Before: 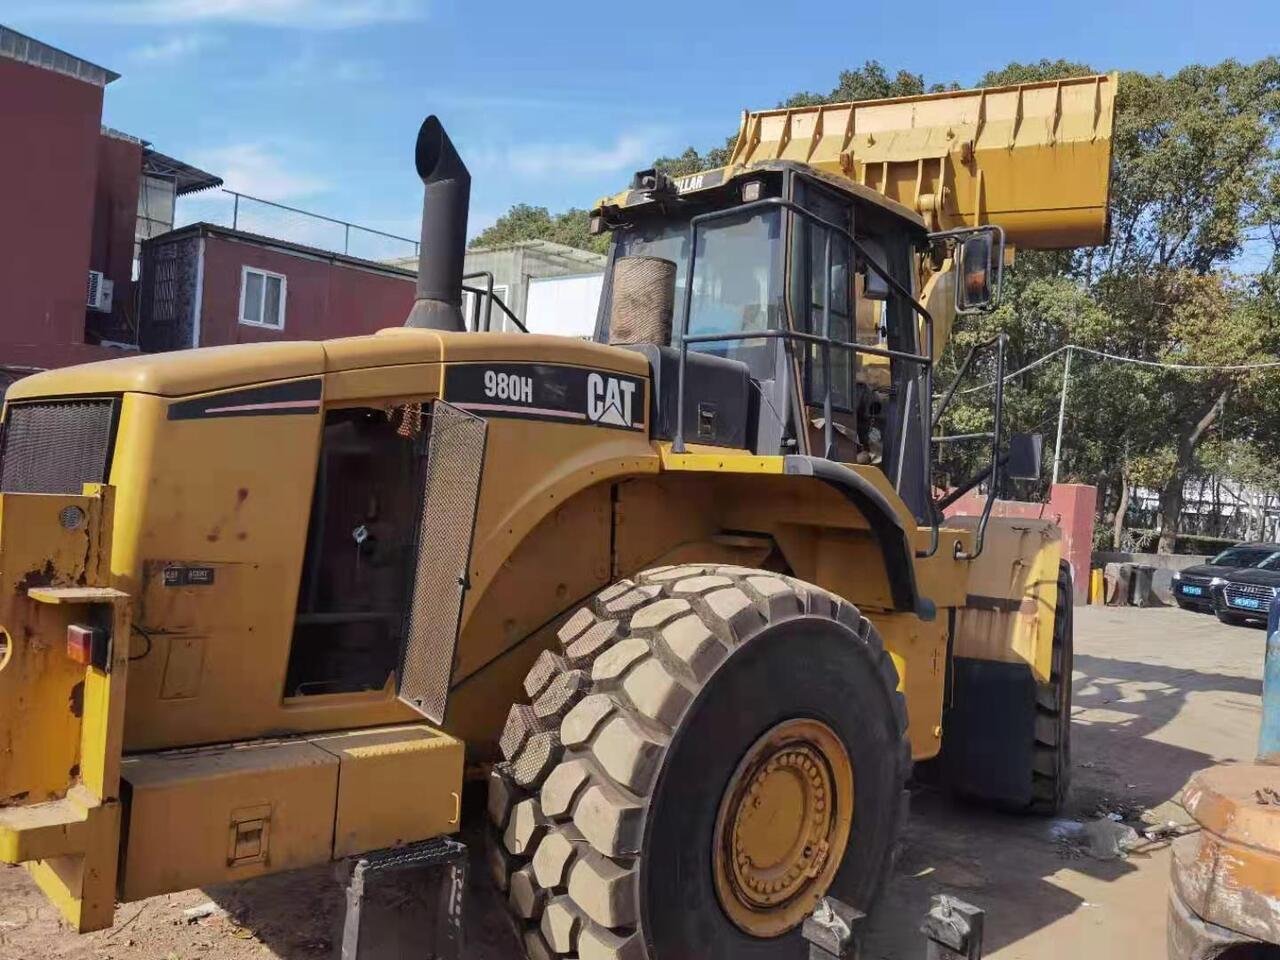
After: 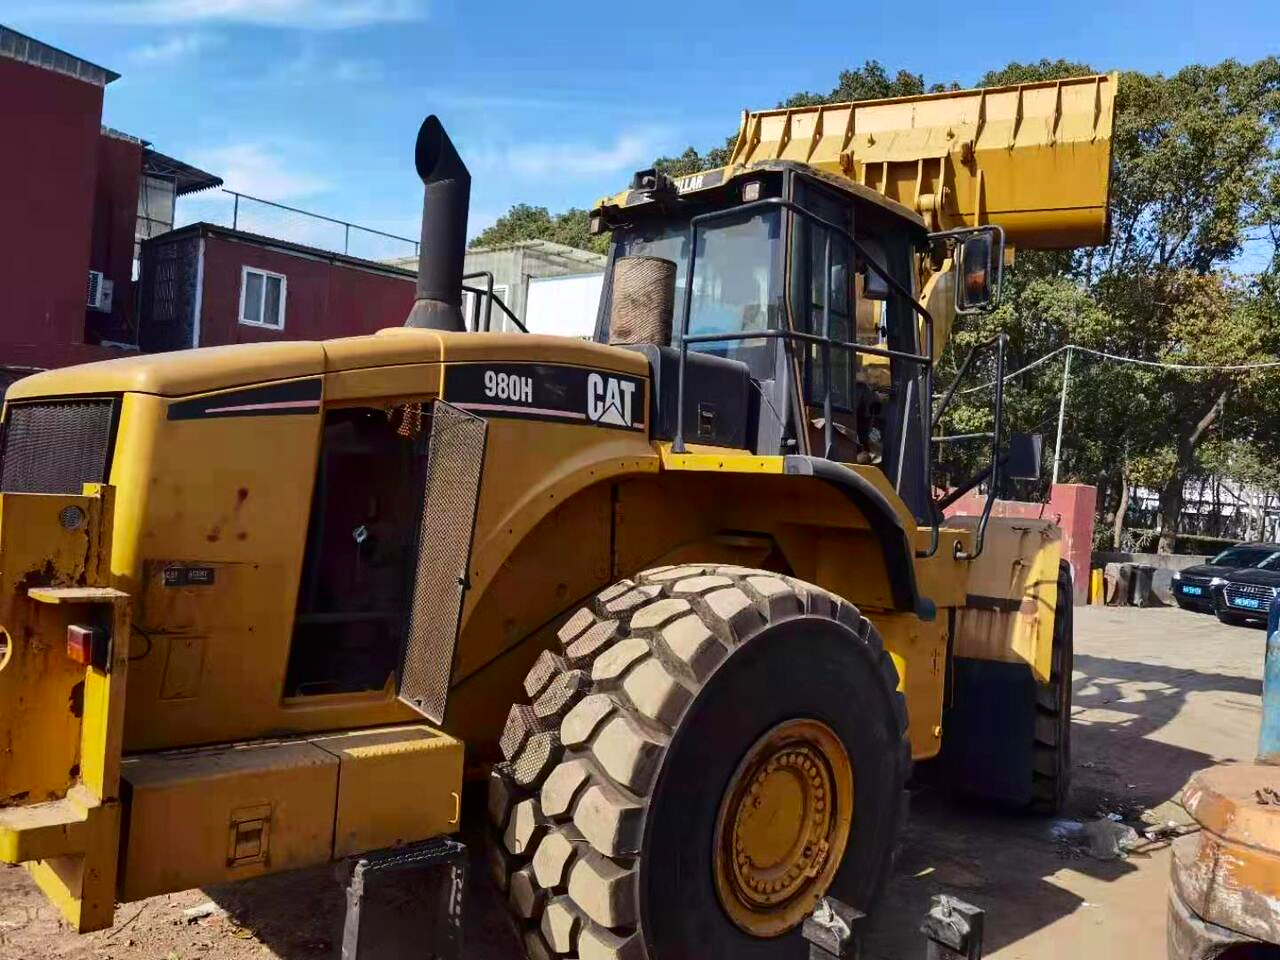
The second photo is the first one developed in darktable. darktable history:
shadows and highlights: shadows 12, white point adjustment 1.2, soften with gaussian
contrast brightness saturation: contrast 0.19, brightness -0.11, saturation 0.21
